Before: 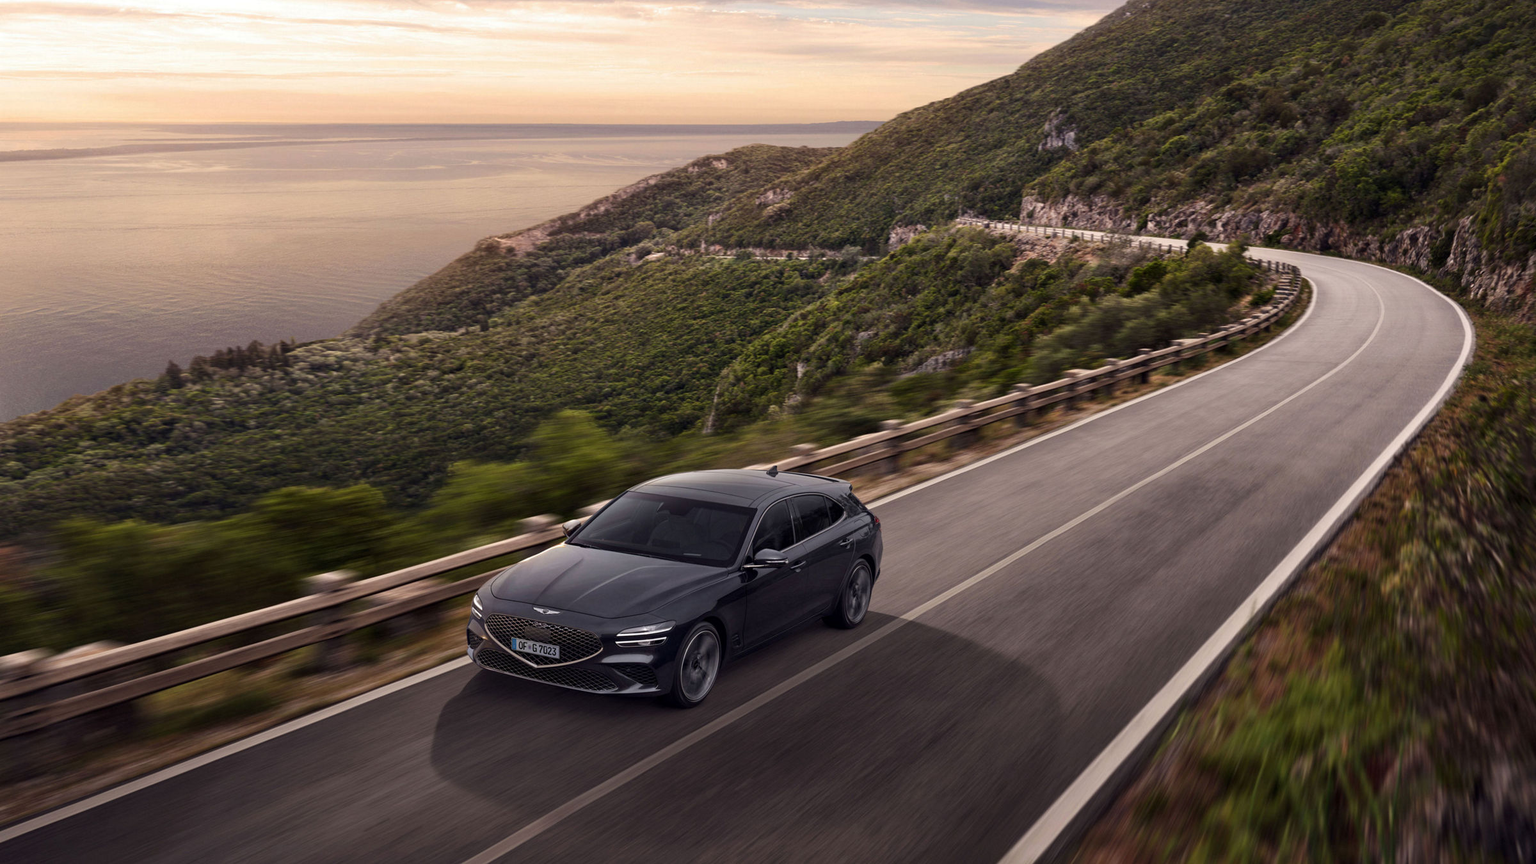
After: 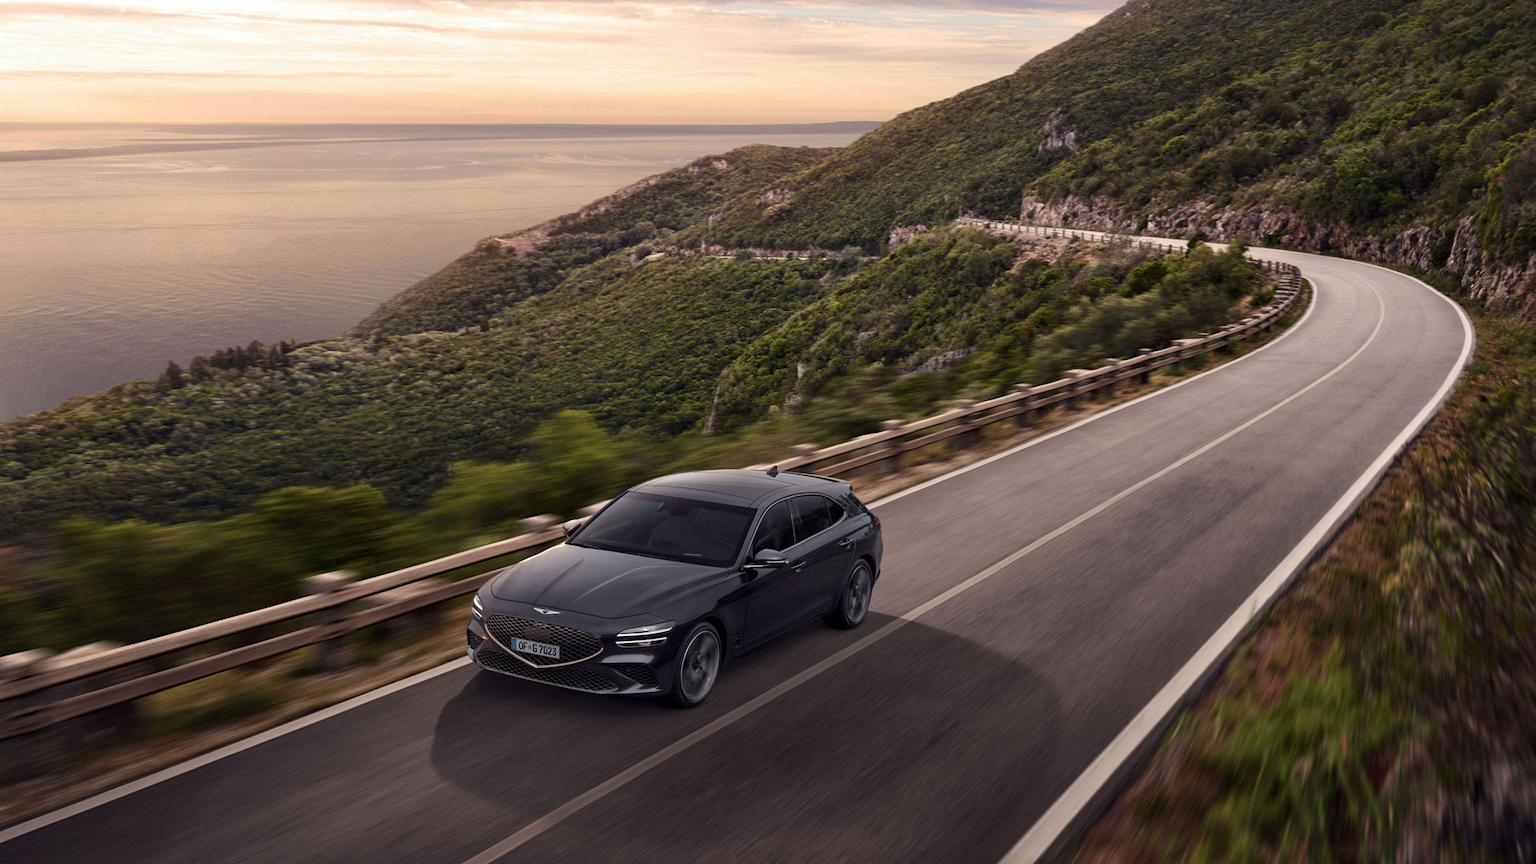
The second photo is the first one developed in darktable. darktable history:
color correction: highlights a* -0.126, highlights b* 0.143
